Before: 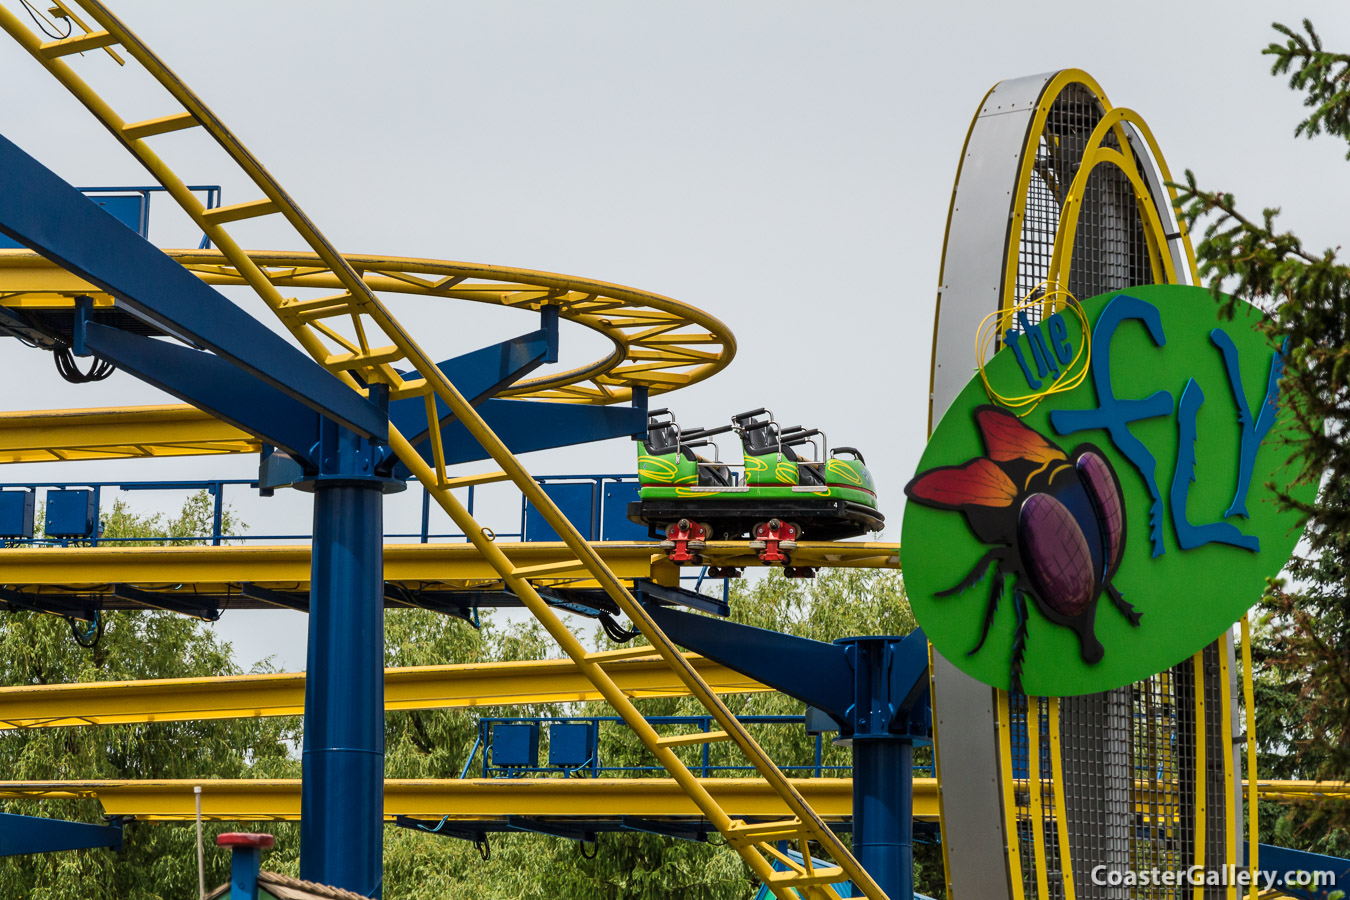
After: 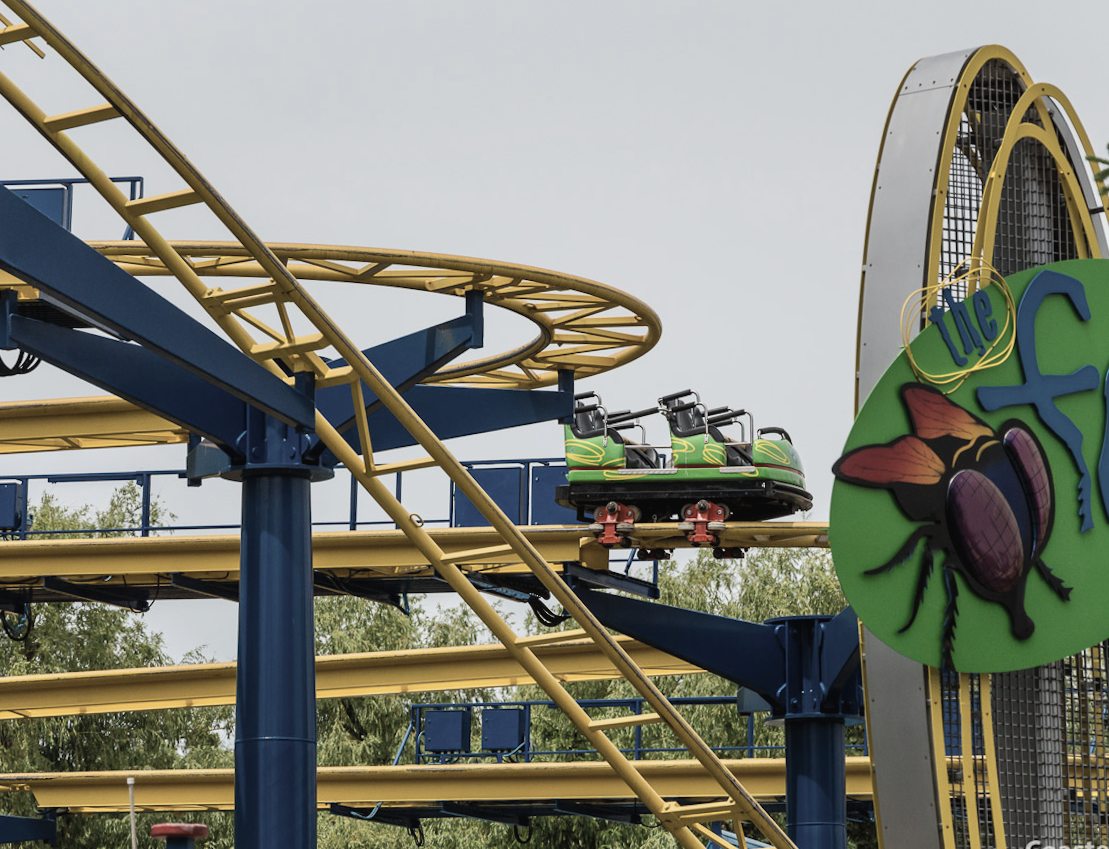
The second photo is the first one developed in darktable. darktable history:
crop and rotate: angle 1°, left 4.281%, top 0.642%, right 11.383%, bottom 2.486%
contrast brightness saturation: contrast -0.05, saturation -0.41
exposure: black level correction 0.001, exposure 0.014 EV, compensate highlight preservation false
